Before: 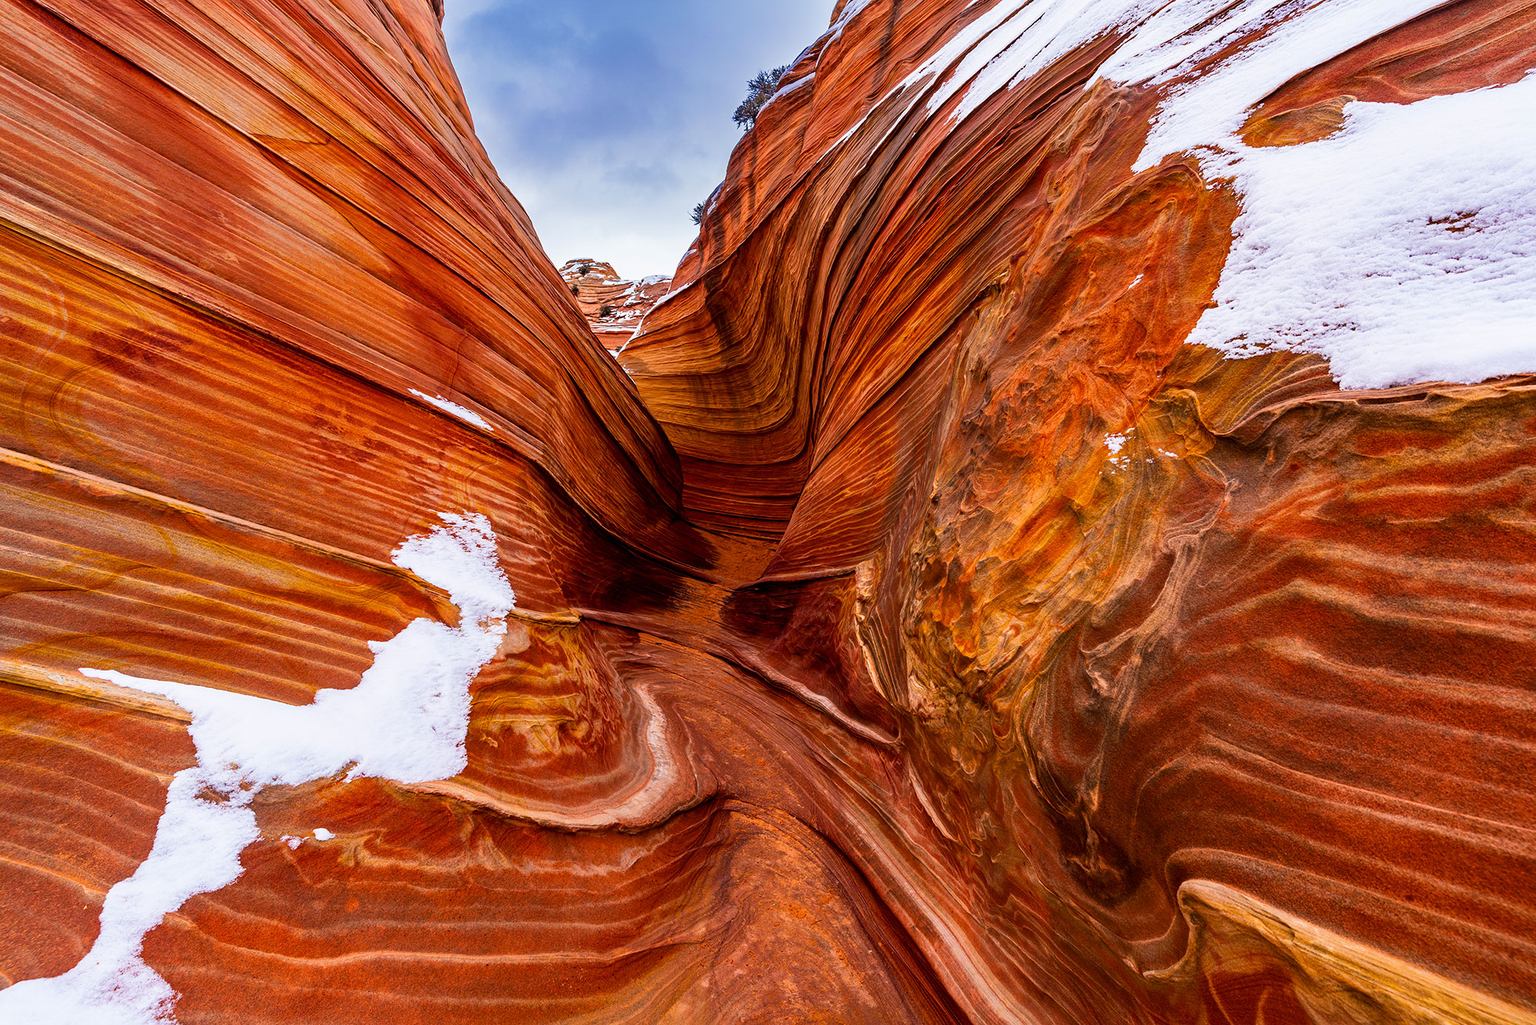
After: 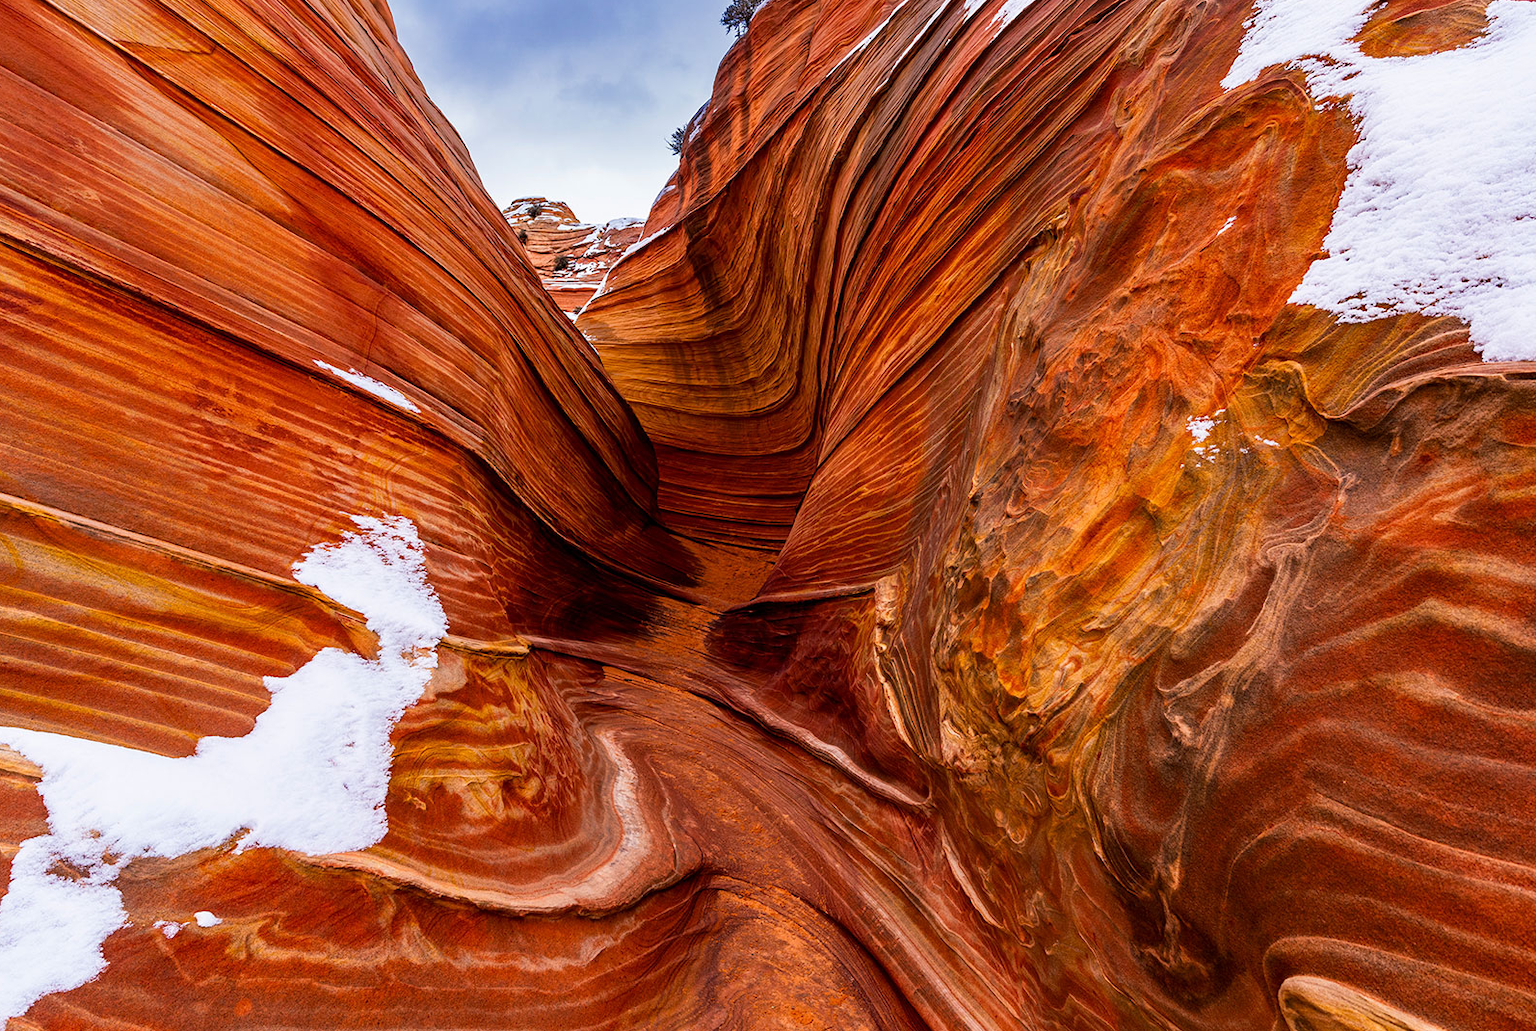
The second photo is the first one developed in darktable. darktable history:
crop and rotate: left 10.344%, top 9.897%, right 9.926%, bottom 9.885%
